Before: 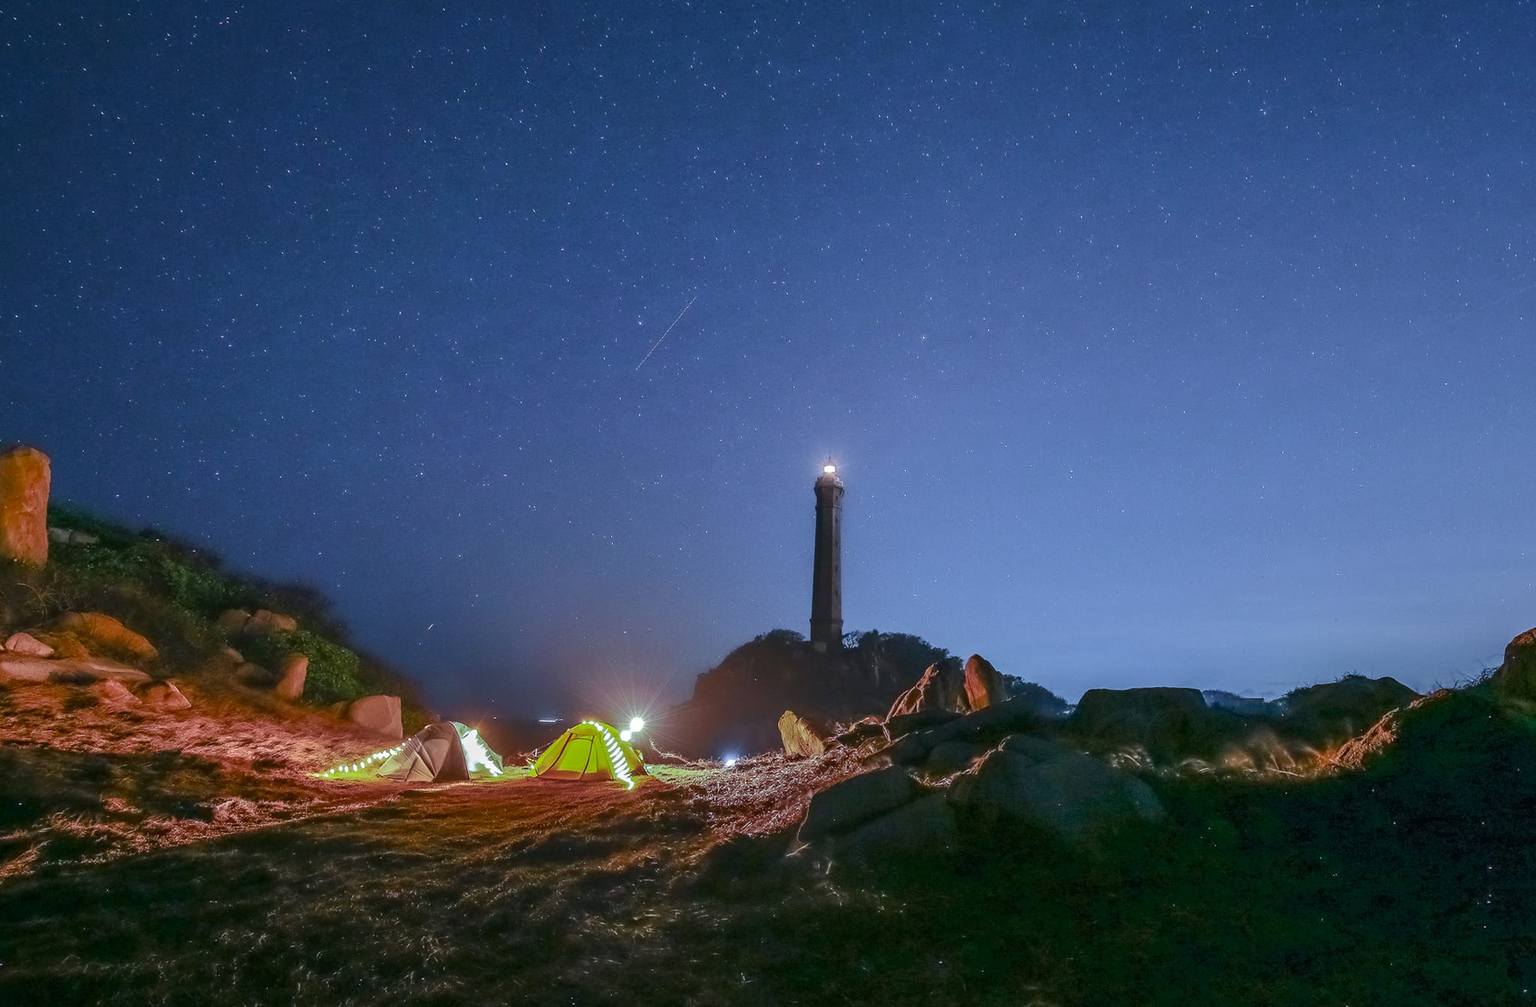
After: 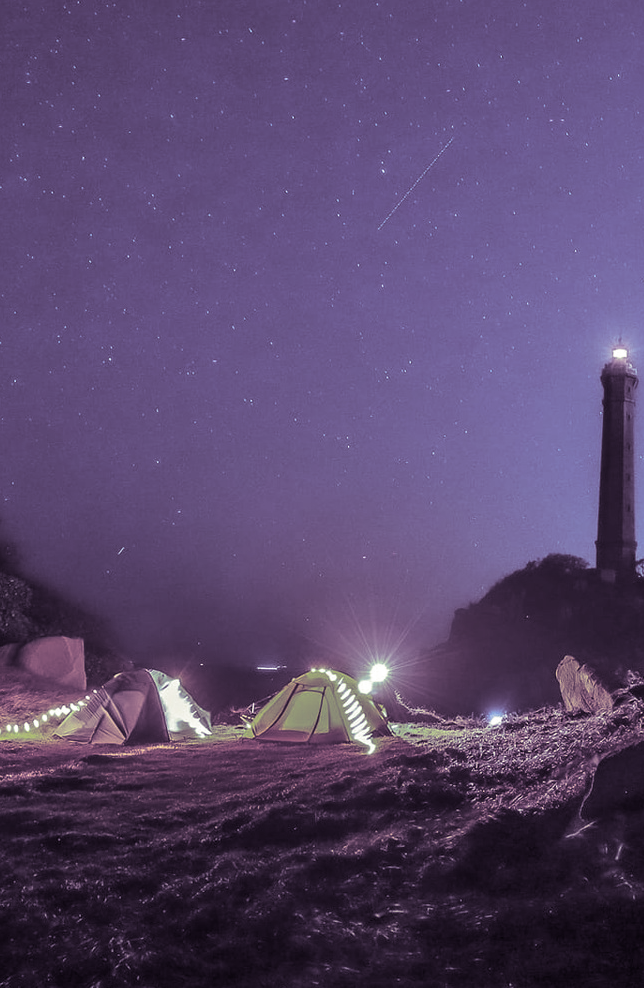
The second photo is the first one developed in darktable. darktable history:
split-toning: shadows › hue 266.4°, shadows › saturation 0.4, highlights › hue 61.2°, highlights › saturation 0.3, compress 0%
crop and rotate: left 21.77%, top 18.528%, right 44.676%, bottom 2.997%
